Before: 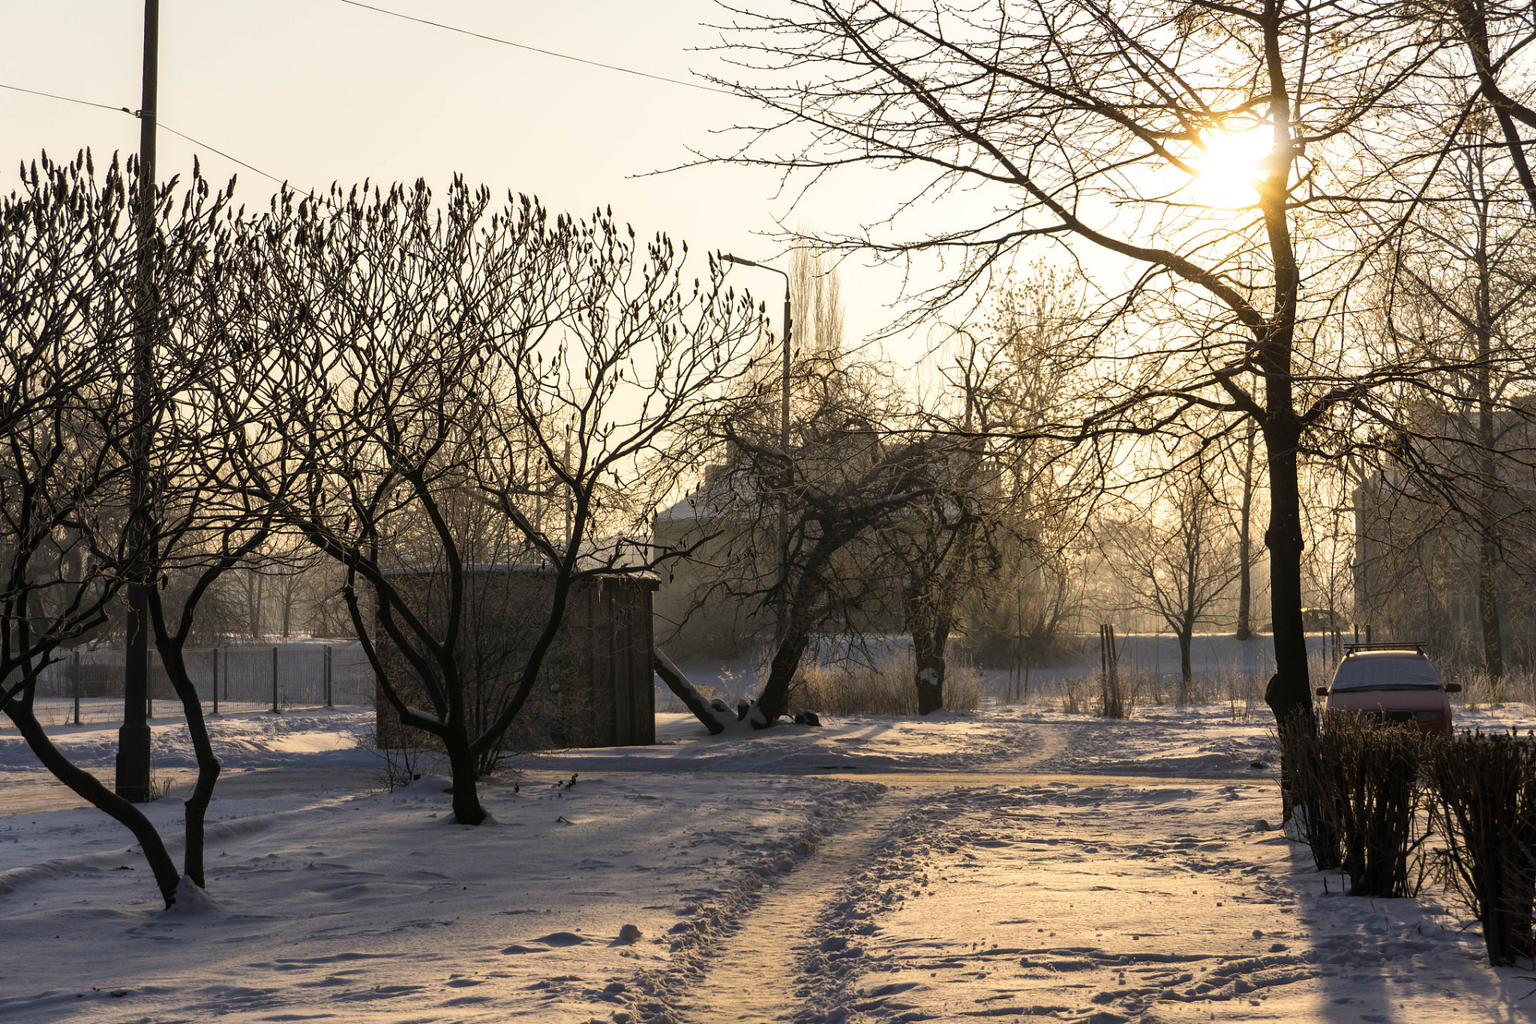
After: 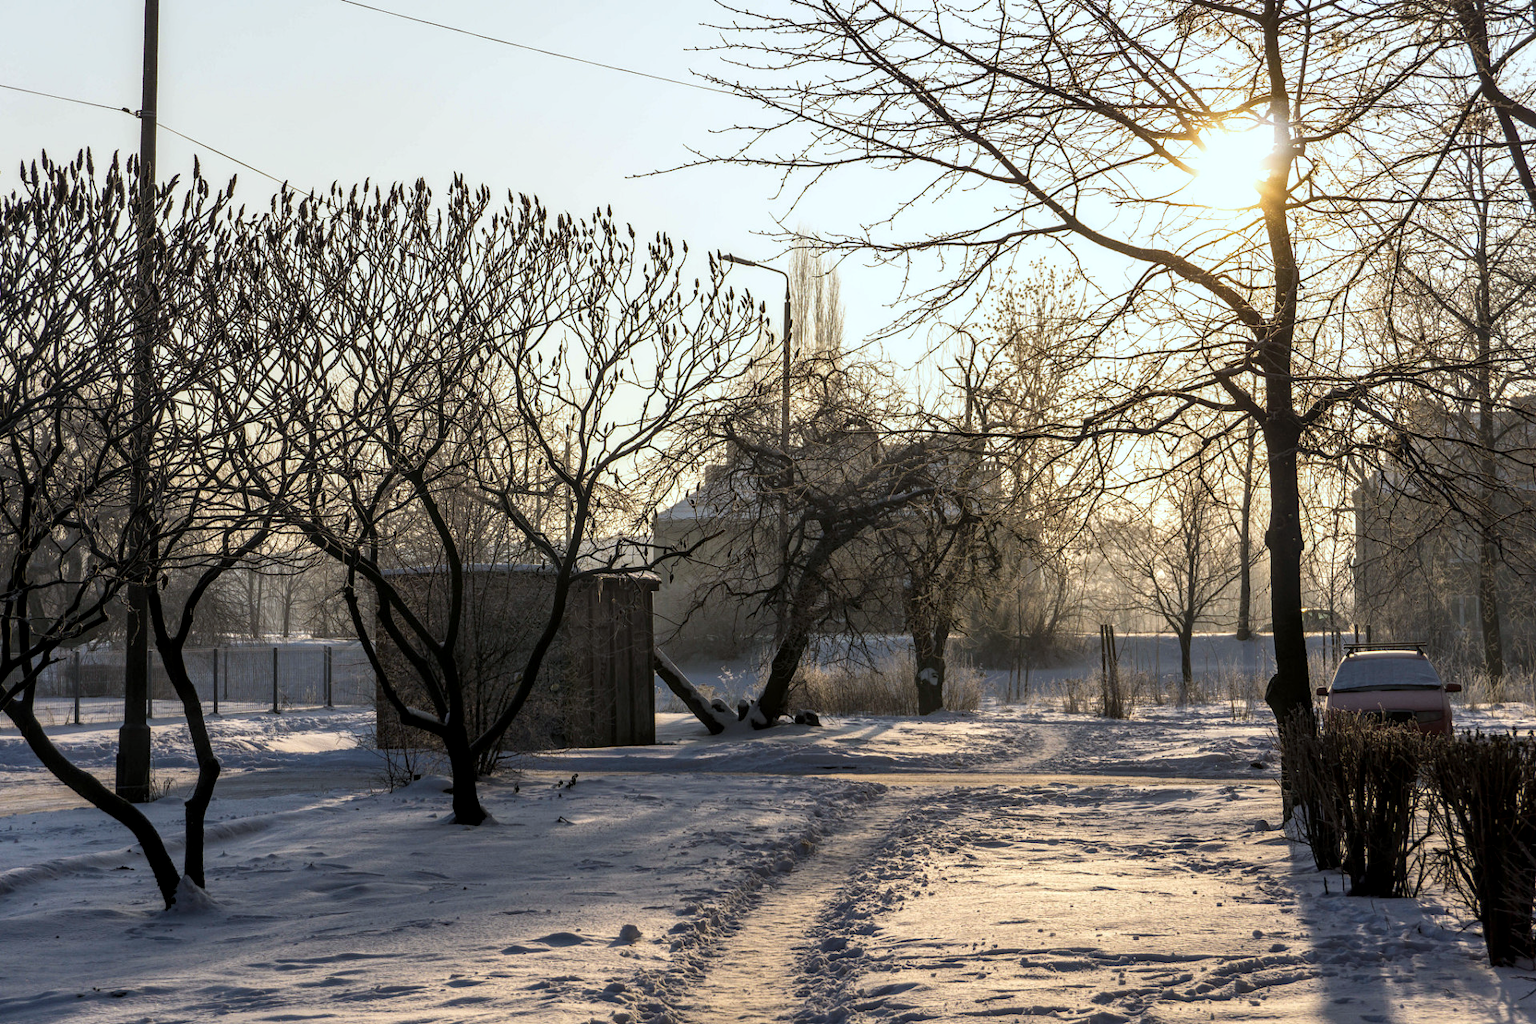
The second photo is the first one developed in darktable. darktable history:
color correction: highlights a* -3.97, highlights b* -10.92
local contrast: detail 130%
